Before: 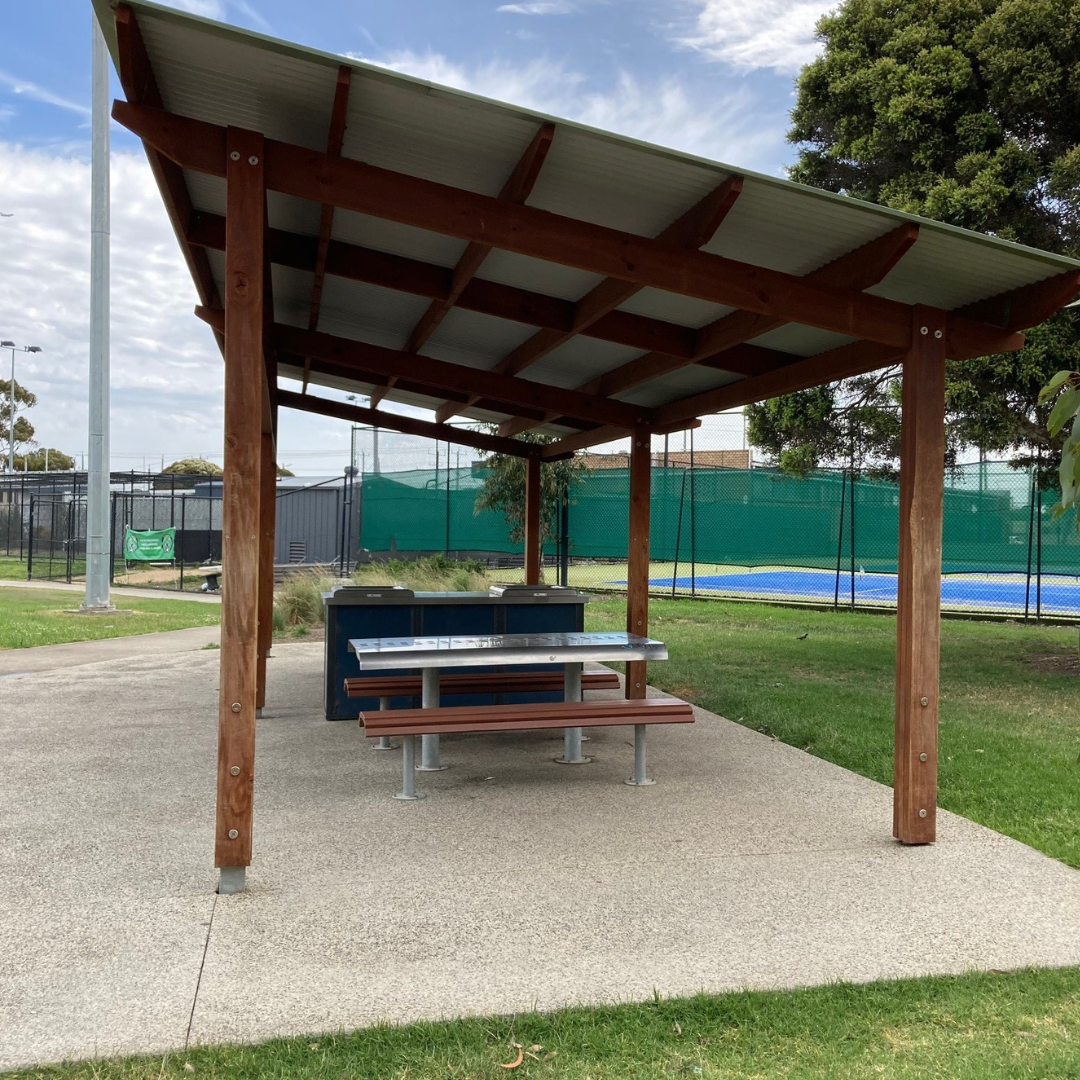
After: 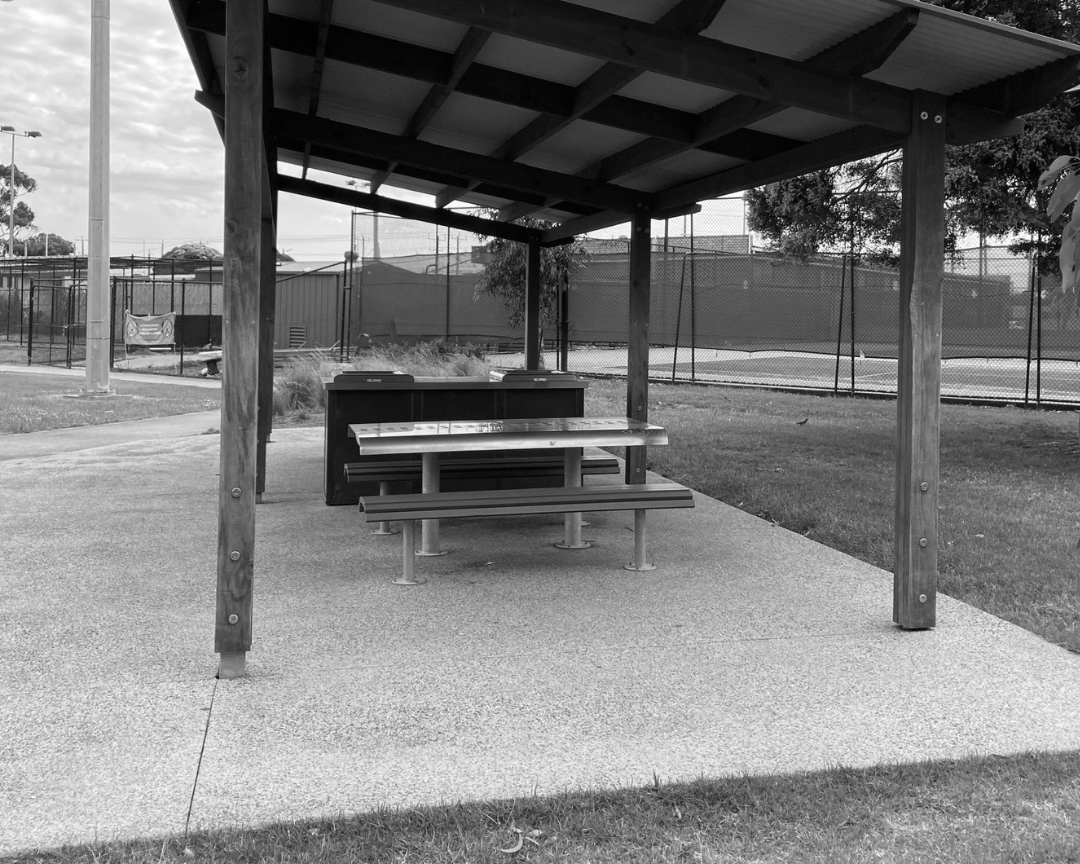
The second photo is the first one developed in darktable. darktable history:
crop and rotate: top 19.998%
monochrome: on, module defaults
